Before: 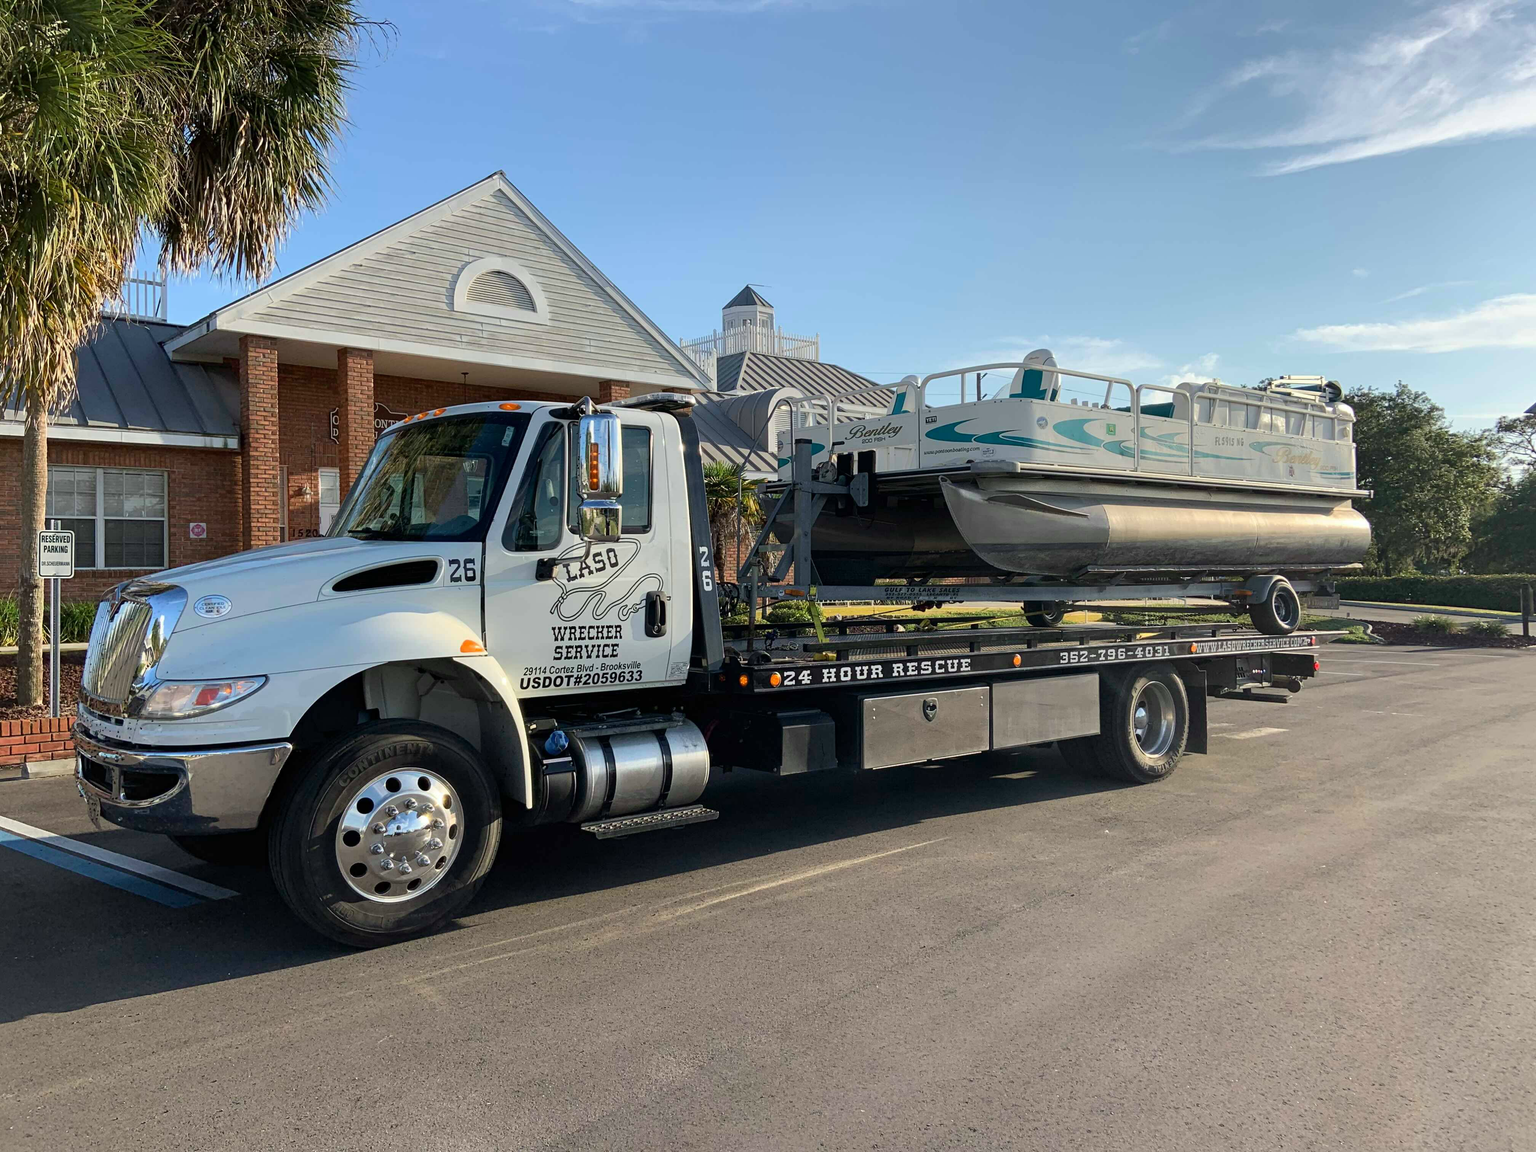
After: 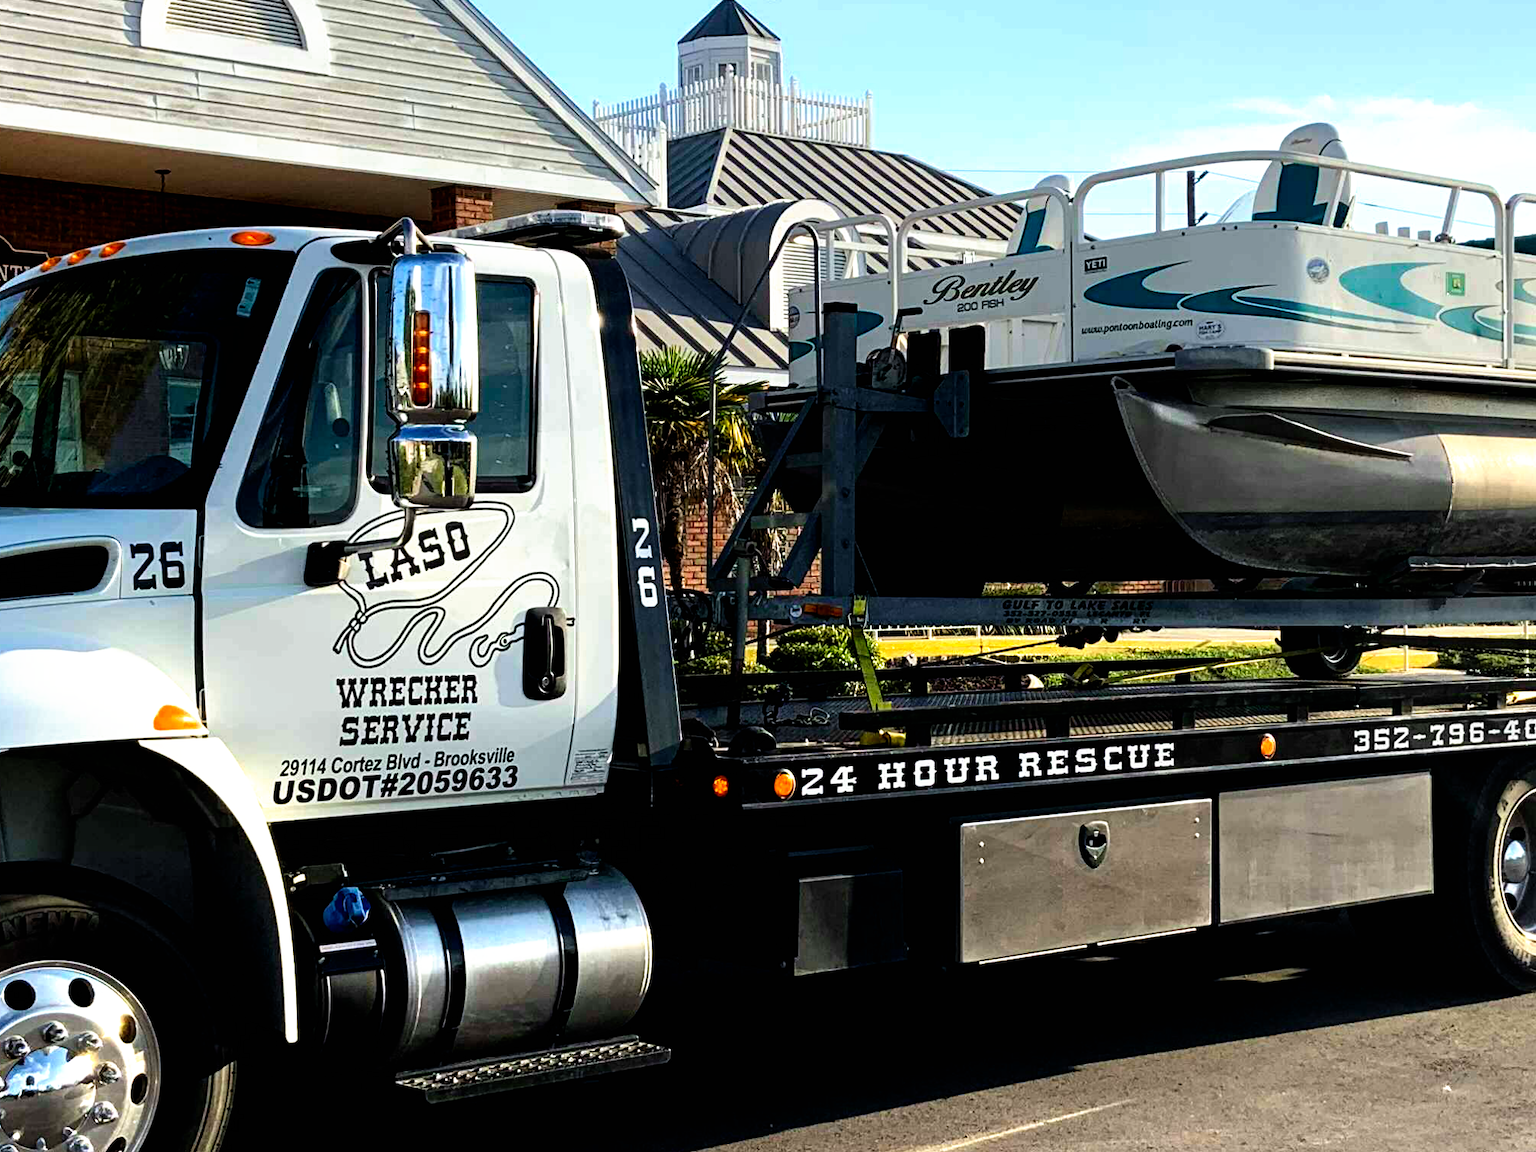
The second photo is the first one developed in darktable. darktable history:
filmic rgb: black relative exposure -8.2 EV, white relative exposure 2.2 EV, threshold 3 EV, hardness 7.11, latitude 85.74%, contrast 1.696, highlights saturation mix -4%, shadows ↔ highlights balance -2.69%, preserve chrominance no, color science v5 (2021), contrast in shadows safe, contrast in highlights safe, enable highlight reconstruction true
crop: left 25%, top 25%, right 25%, bottom 25%
